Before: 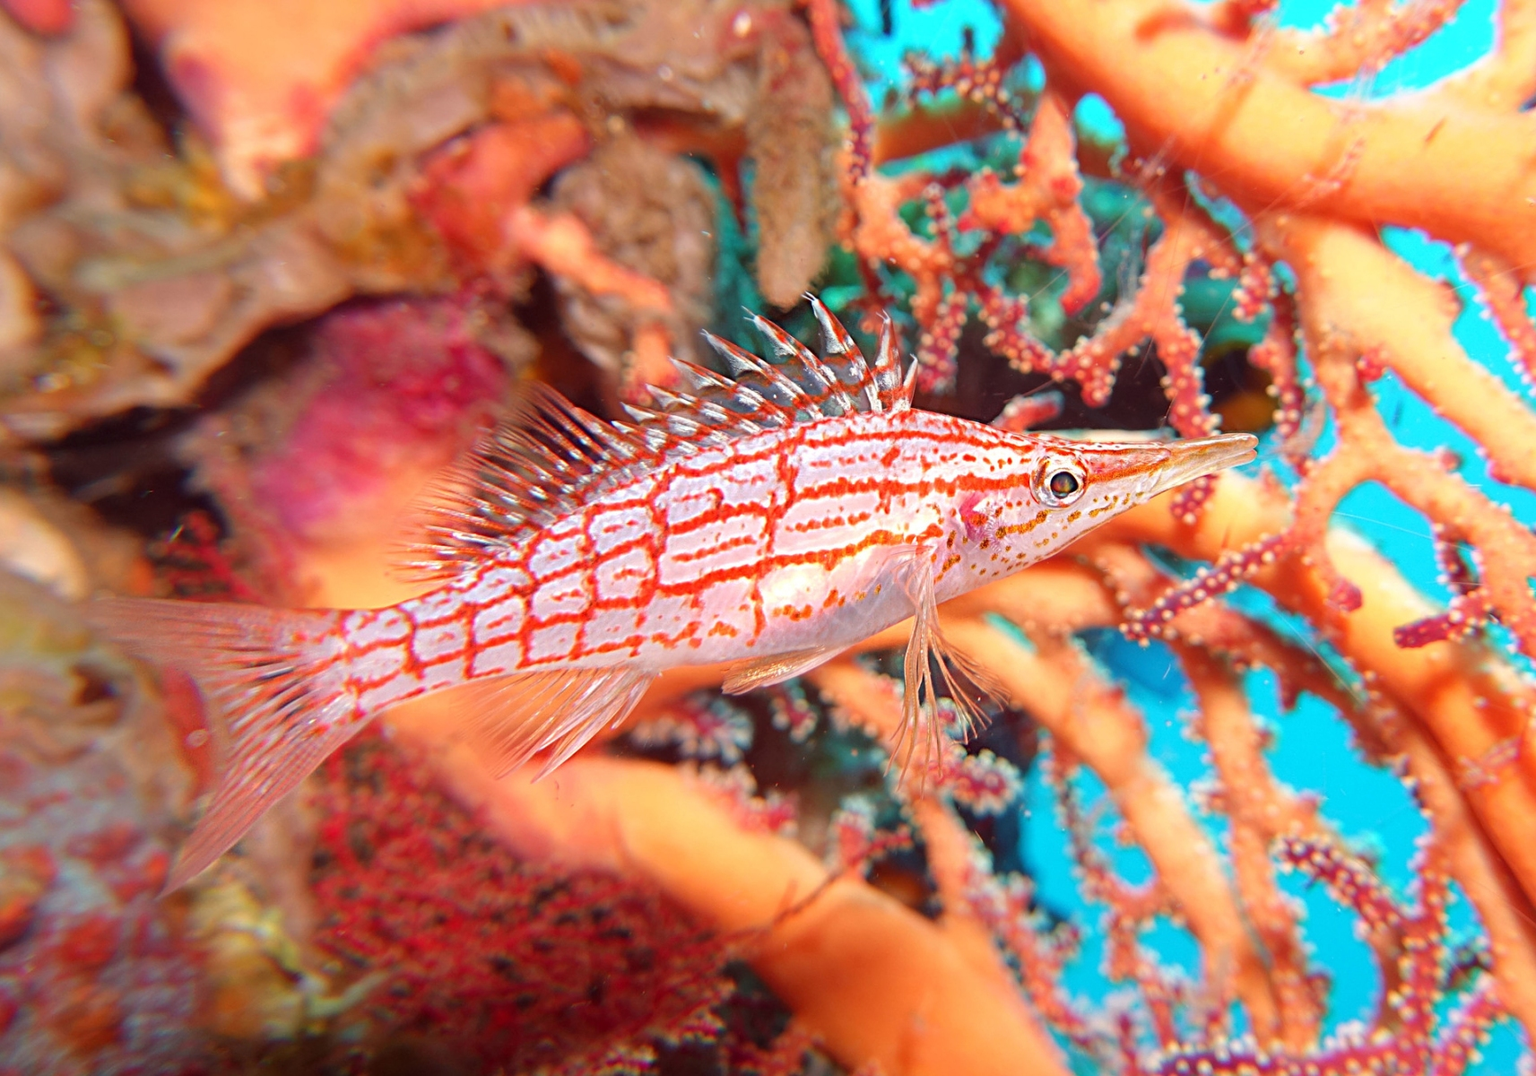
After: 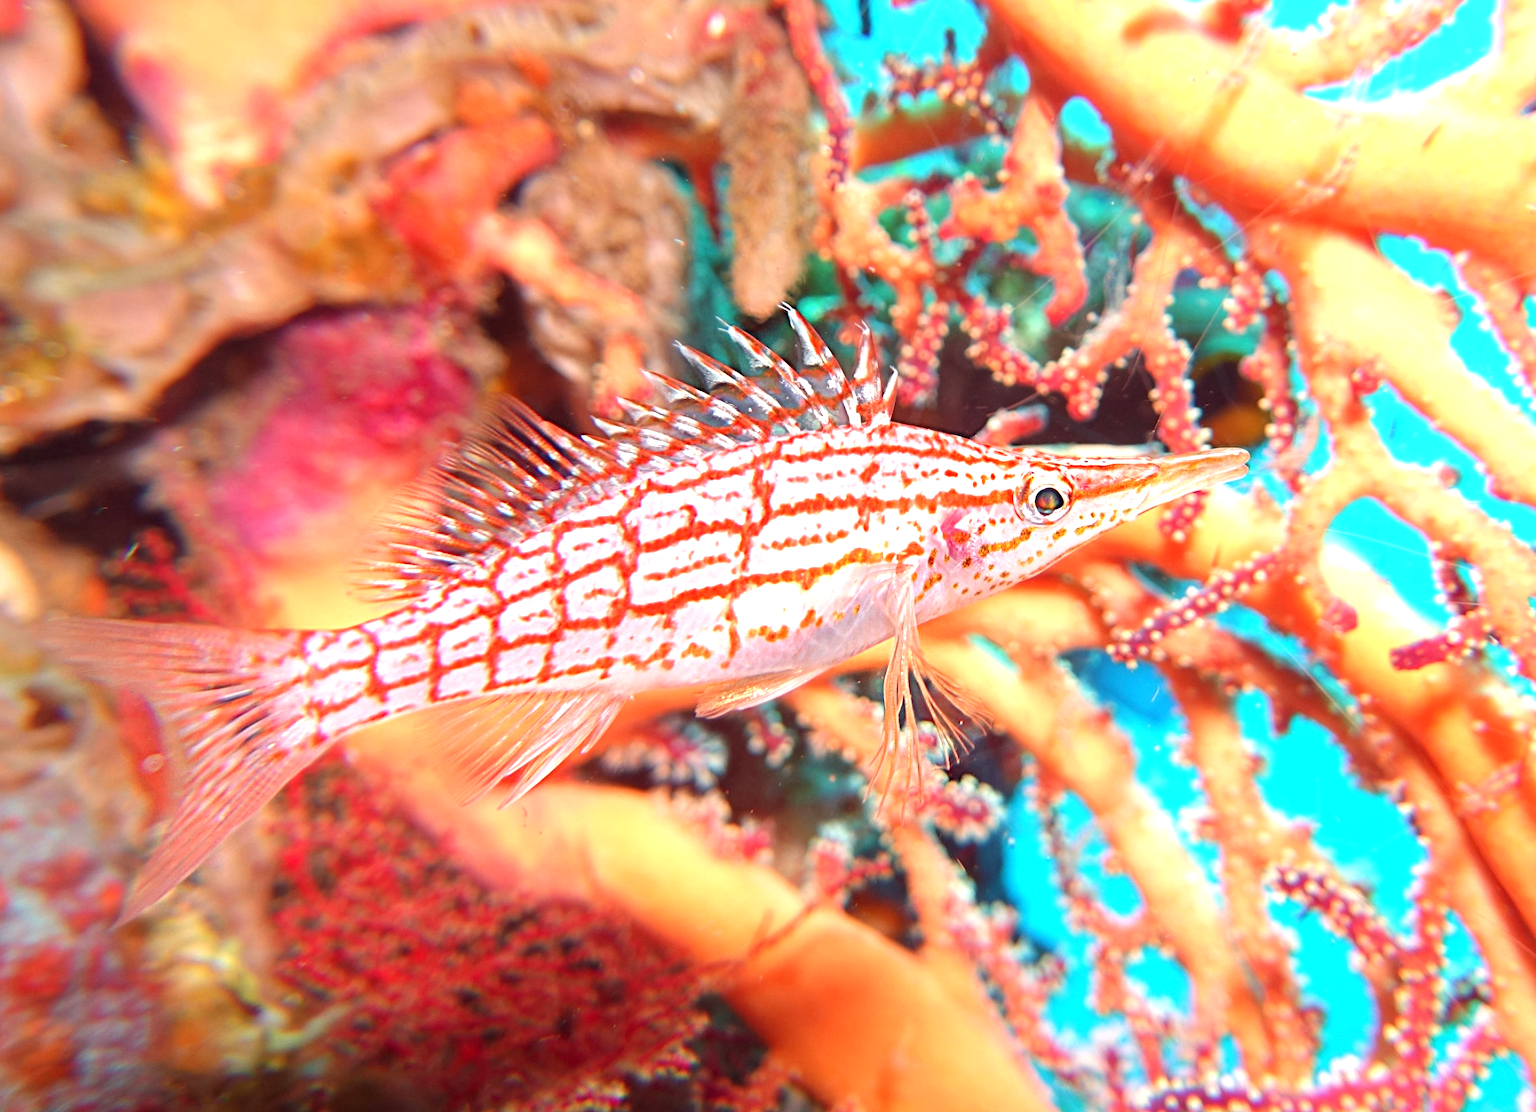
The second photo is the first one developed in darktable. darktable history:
crop and rotate: left 3.238%
exposure: black level correction 0, exposure 0.7 EV, compensate exposure bias true, compensate highlight preservation false
